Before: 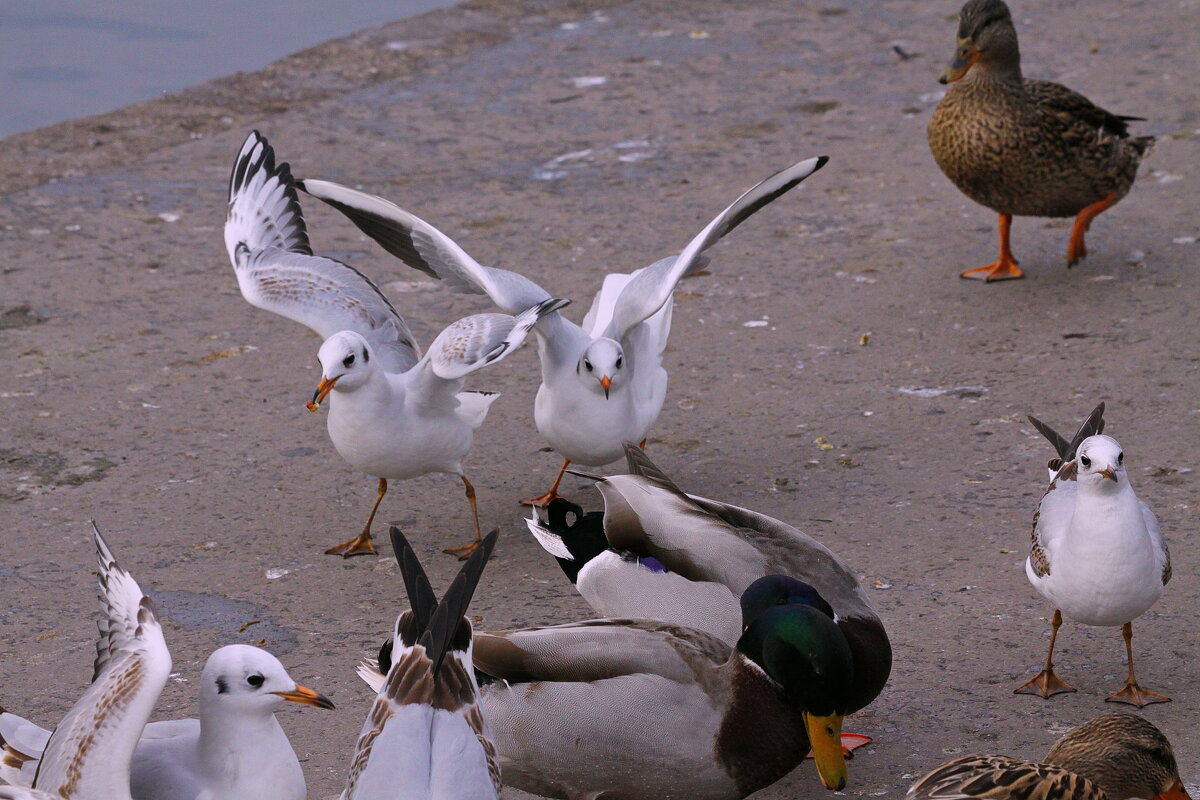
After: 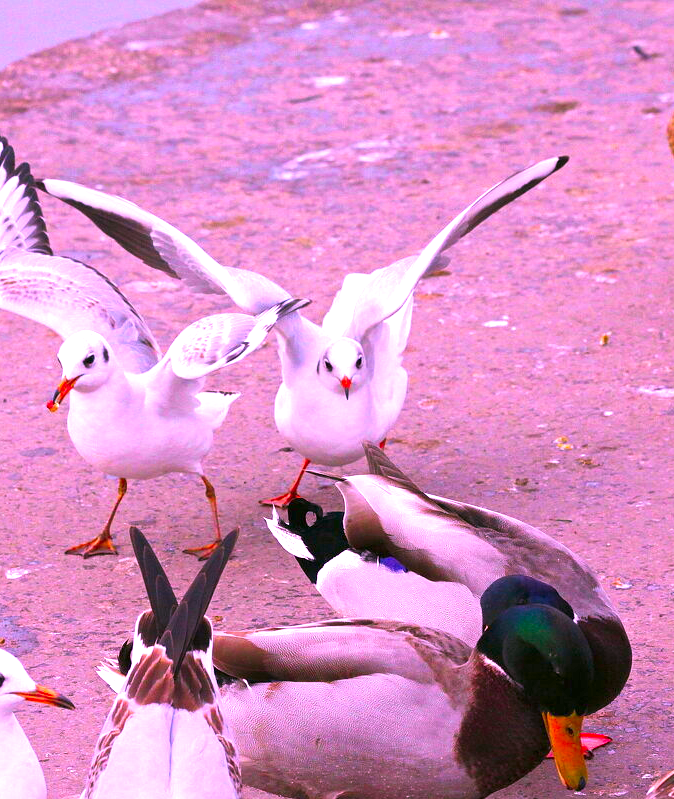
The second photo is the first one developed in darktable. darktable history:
exposure: black level correction 0, exposure 1.37 EV, compensate highlight preservation false
crop: left 21.744%, right 22.017%, bottom 0.01%
velvia: strength 15.57%
color correction: highlights a* 18.97, highlights b* -11.57, saturation 1.66
